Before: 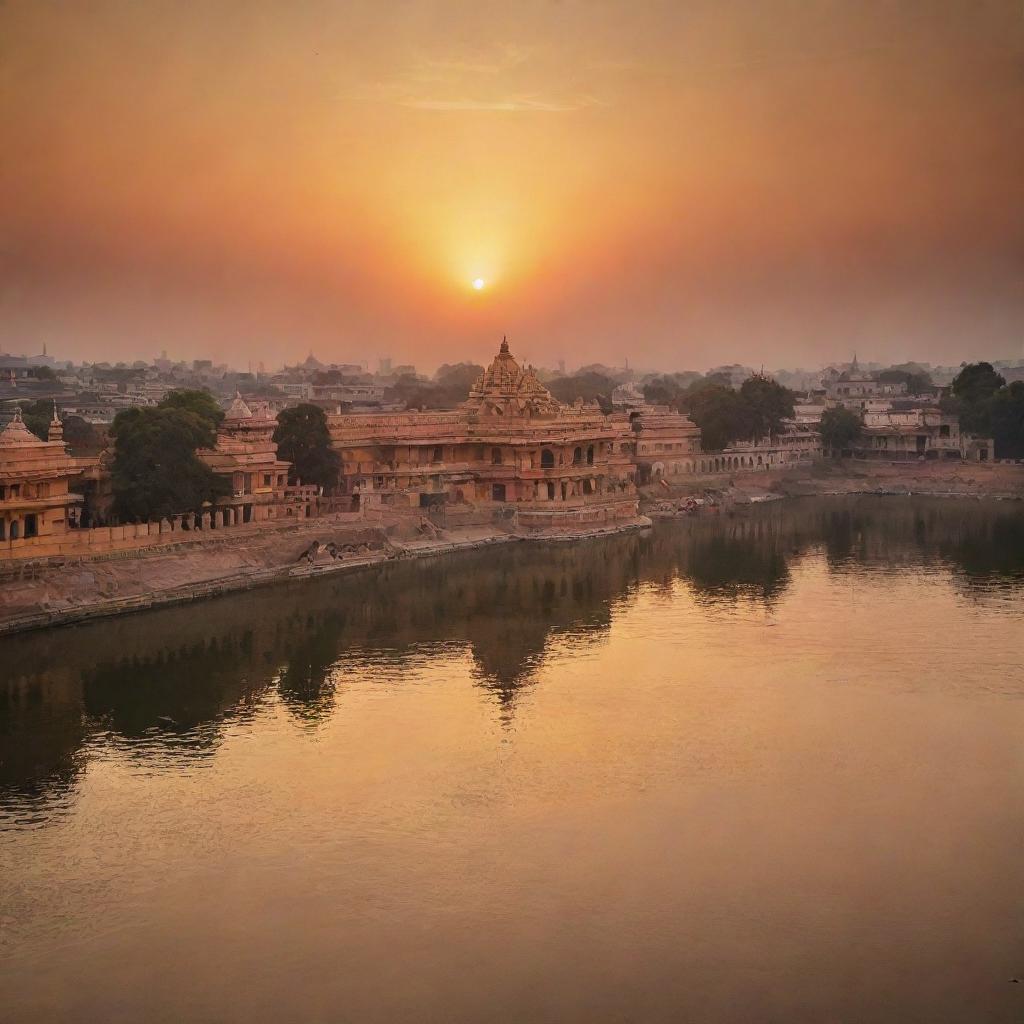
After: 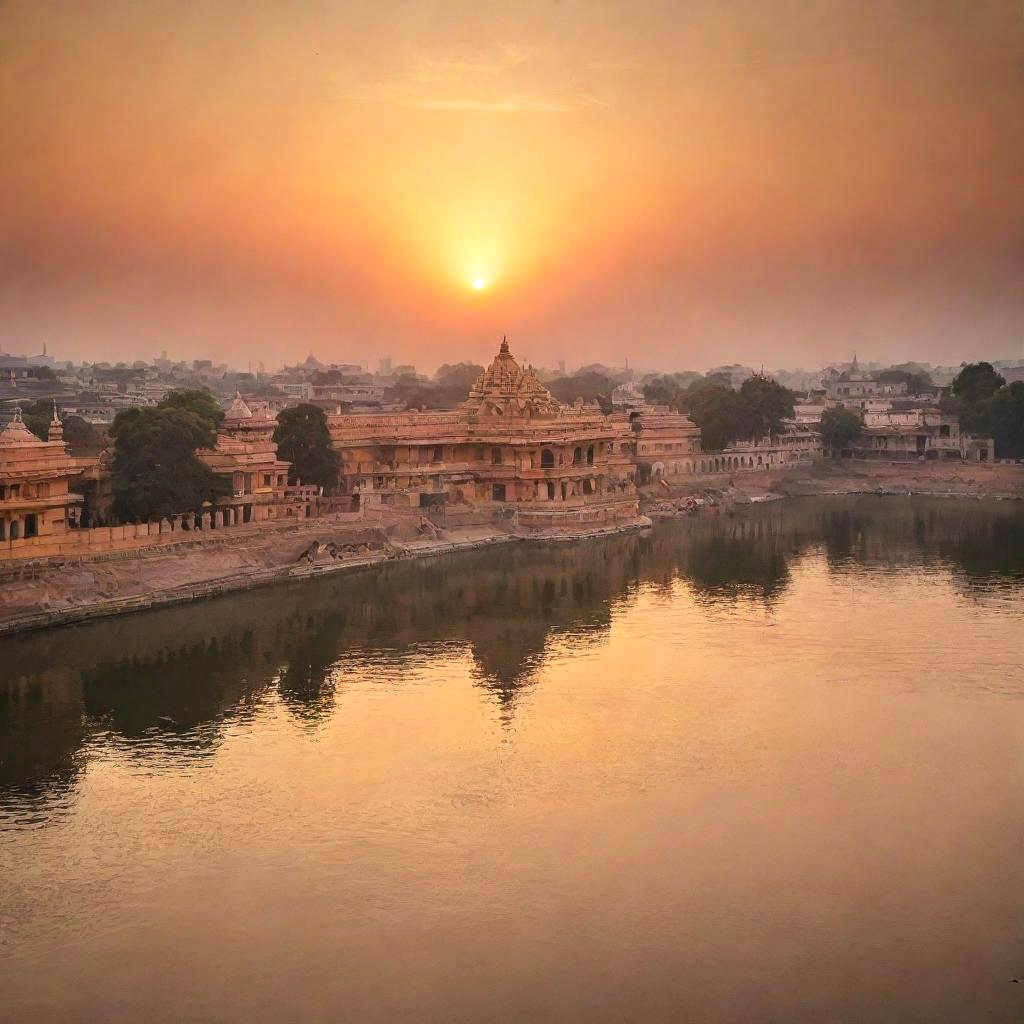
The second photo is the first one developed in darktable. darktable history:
exposure: exposure 0.407 EV, compensate exposure bias true, compensate highlight preservation false
